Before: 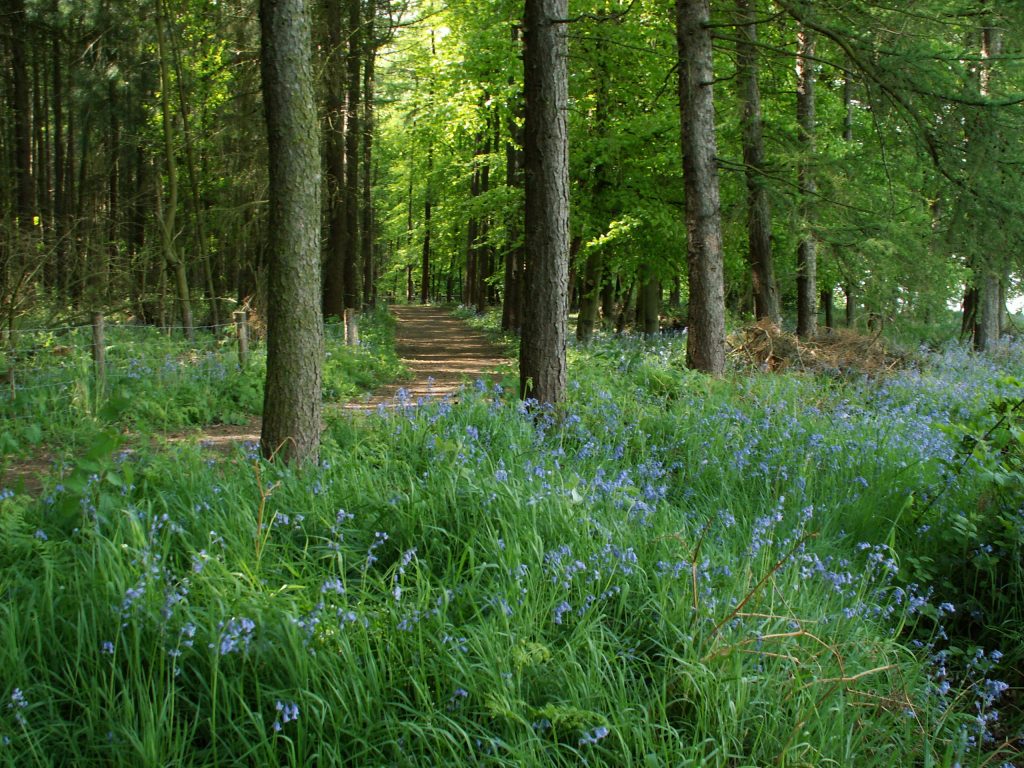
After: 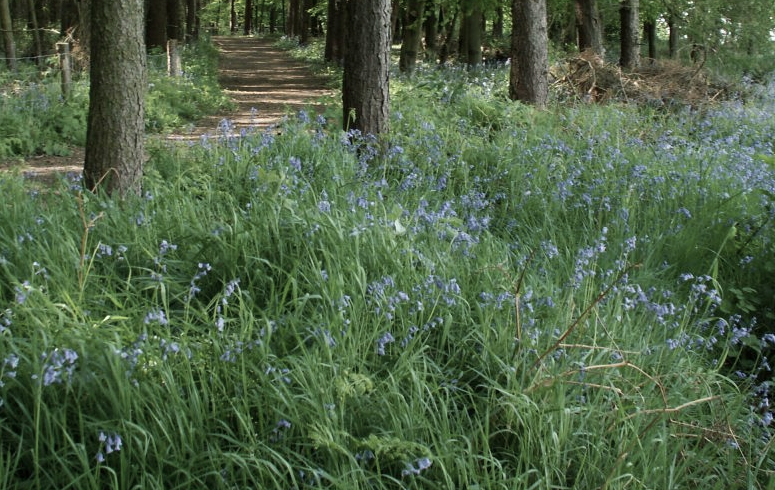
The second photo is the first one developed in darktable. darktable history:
contrast brightness saturation: contrast 0.1, saturation -0.36
crop and rotate: left 17.299%, top 35.115%, right 7.015%, bottom 1.024%
